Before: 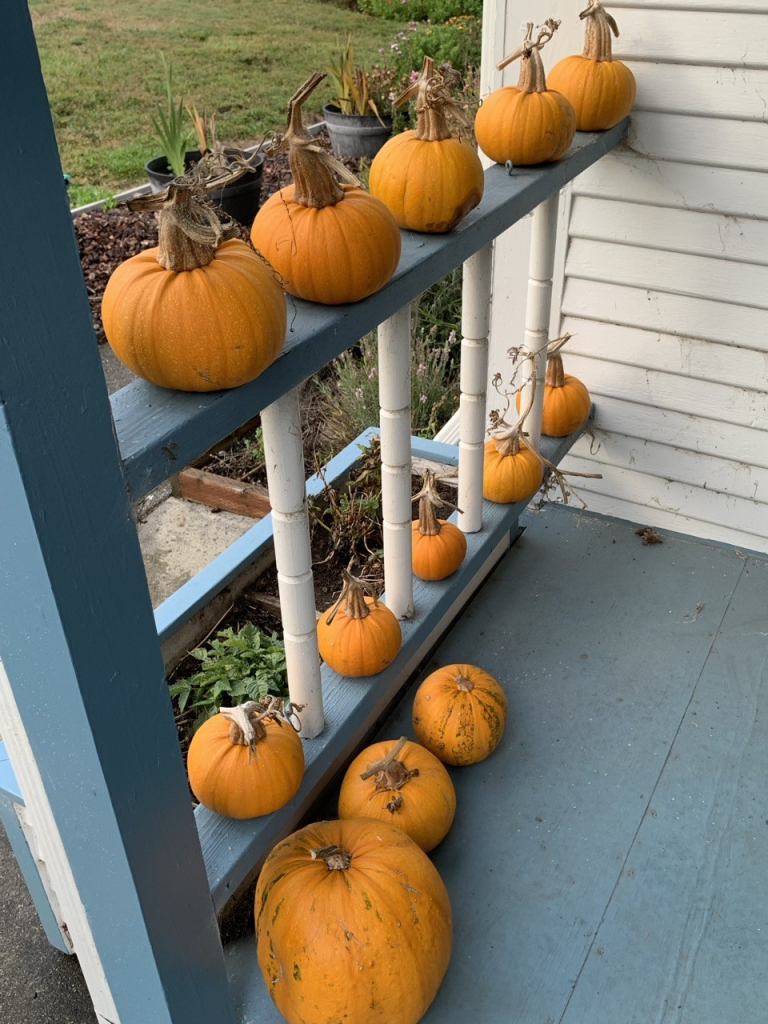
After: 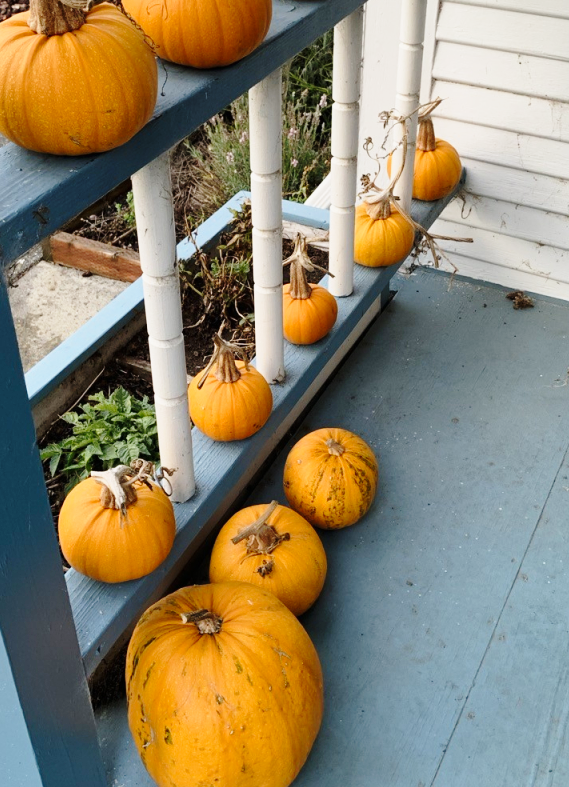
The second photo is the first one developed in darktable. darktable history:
base curve: curves: ch0 [(0, 0) (0.028, 0.03) (0.121, 0.232) (0.46, 0.748) (0.859, 0.968) (1, 1)], preserve colors none
crop: left 16.884%, top 23.102%, right 8.903%
exposure: exposure -0.298 EV, compensate exposure bias true, compensate highlight preservation false
